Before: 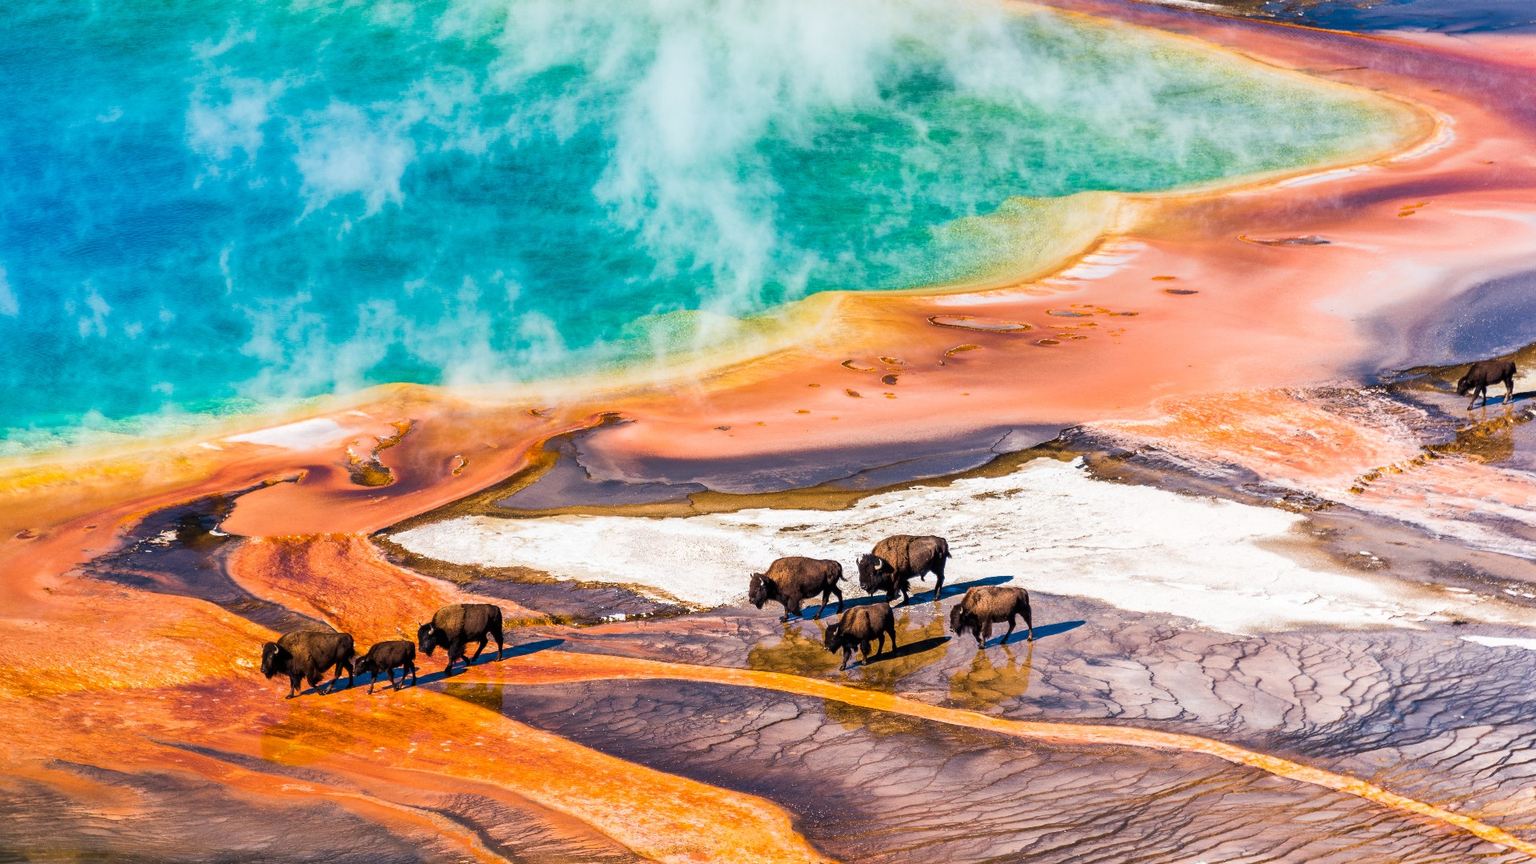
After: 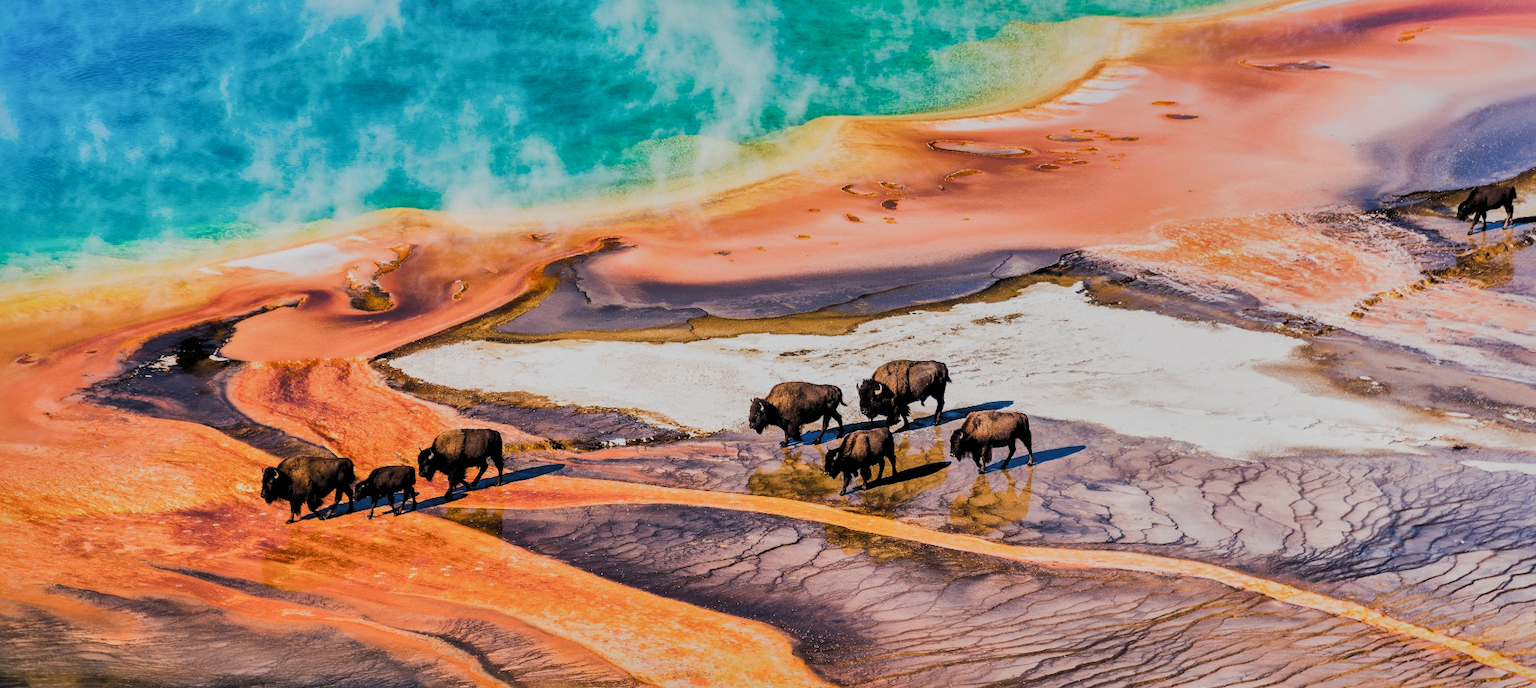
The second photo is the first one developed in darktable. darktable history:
crop and rotate: top 20.351%
filmic rgb: black relative exposure -5.01 EV, white relative exposure 3.96 EV, hardness 2.9, contrast 1.299, preserve chrominance RGB euclidean norm, color science v5 (2021), contrast in shadows safe, contrast in highlights safe
local contrast: mode bilateral grid, contrast 20, coarseness 50, detail 119%, midtone range 0.2
shadows and highlights: shadows 39.98, highlights -59.96
